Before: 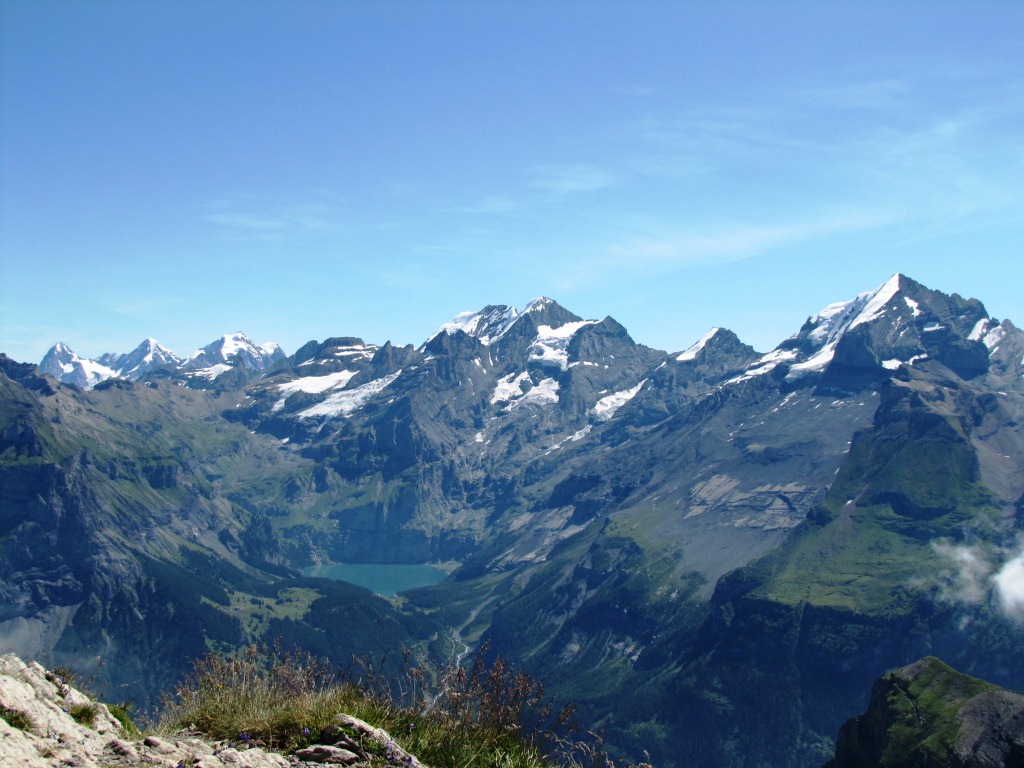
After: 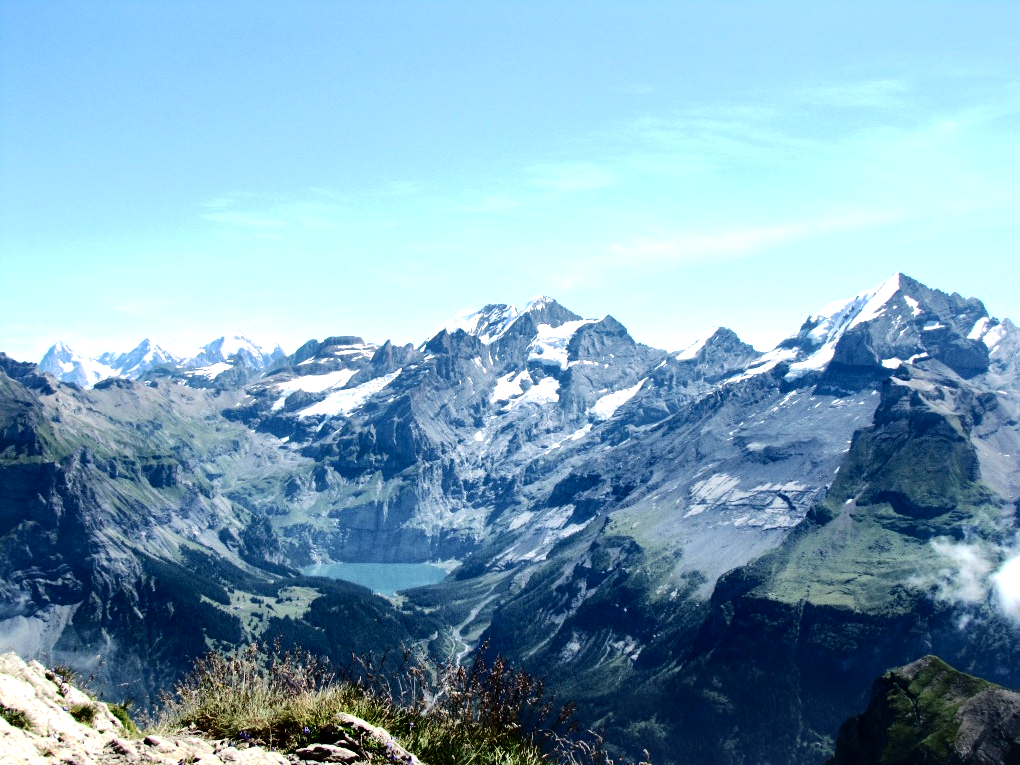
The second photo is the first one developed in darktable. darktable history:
local contrast: mode bilateral grid, contrast 70, coarseness 75, detail 180%, midtone range 0.2
tone curve: curves: ch0 [(0, 0) (0.003, 0.042) (0.011, 0.043) (0.025, 0.047) (0.044, 0.059) (0.069, 0.07) (0.1, 0.085) (0.136, 0.107) (0.177, 0.139) (0.224, 0.185) (0.277, 0.258) (0.335, 0.34) (0.399, 0.434) (0.468, 0.526) (0.543, 0.623) (0.623, 0.709) (0.709, 0.794) (0.801, 0.866) (0.898, 0.919) (1, 1)], color space Lab, independent channels, preserve colors none
crop: top 0.179%, bottom 0.147%
tone equalizer: -8 EV -0.753 EV, -7 EV -0.7 EV, -6 EV -0.602 EV, -5 EV -0.382 EV, -3 EV 0.396 EV, -2 EV 0.6 EV, -1 EV 0.688 EV, +0 EV 0.767 EV
